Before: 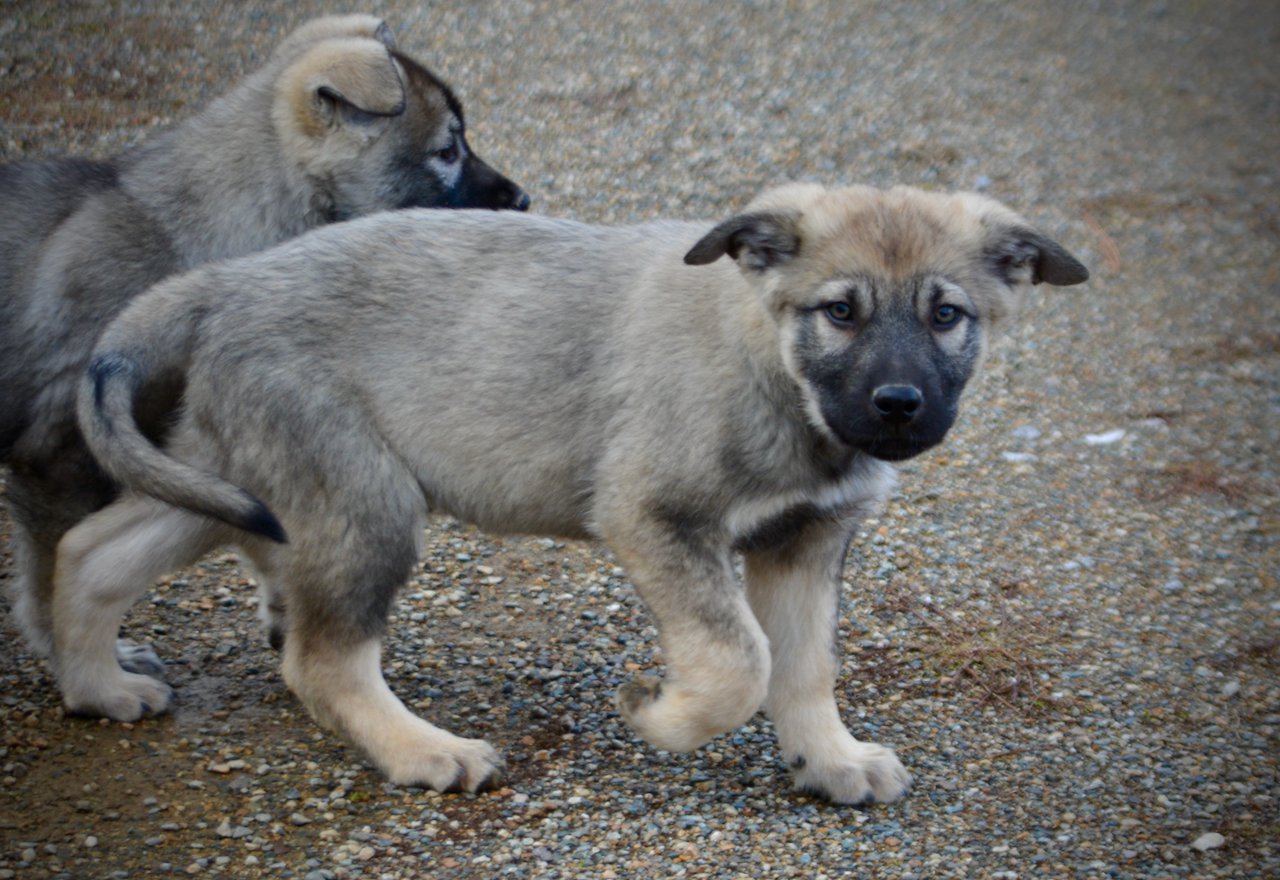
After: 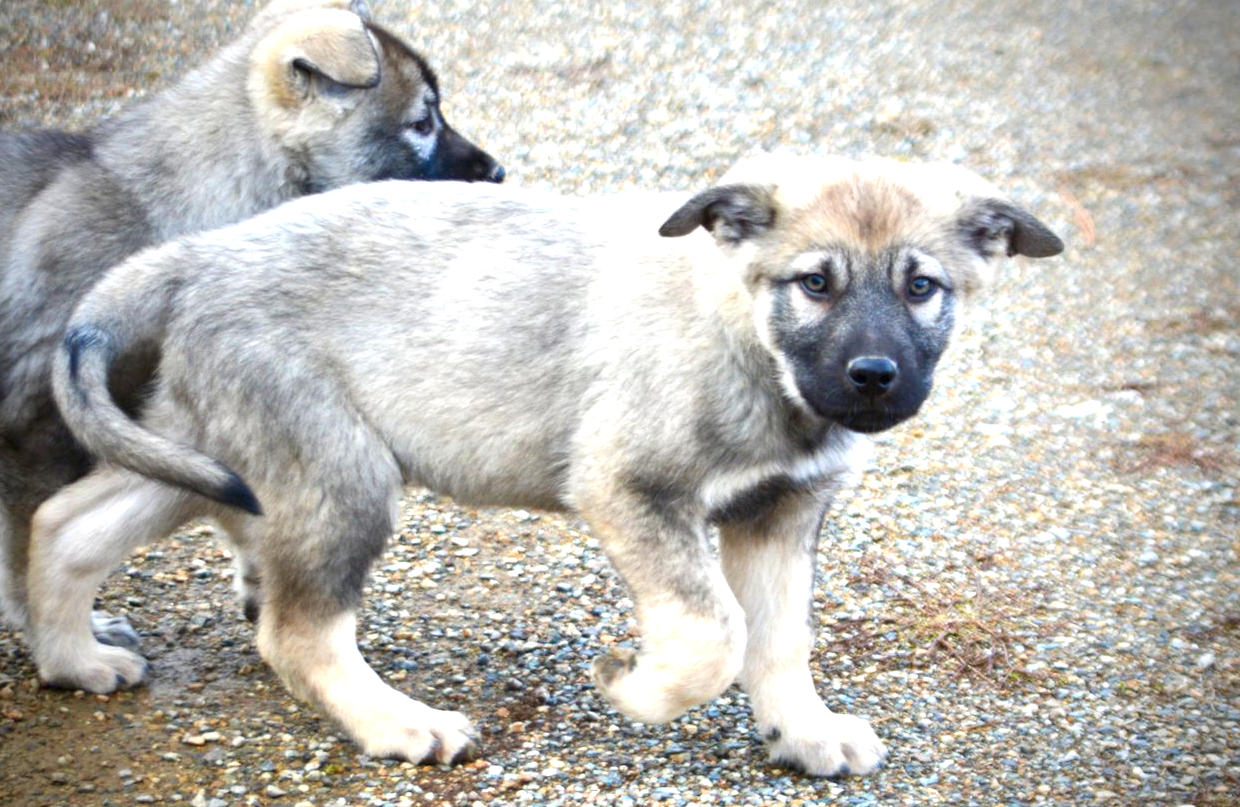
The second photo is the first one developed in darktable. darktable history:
exposure: black level correction 0, exposure 1.625 EV, compensate exposure bias true, compensate highlight preservation false
crop: left 1.964%, top 3.251%, right 1.122%, bottom 4.933%
